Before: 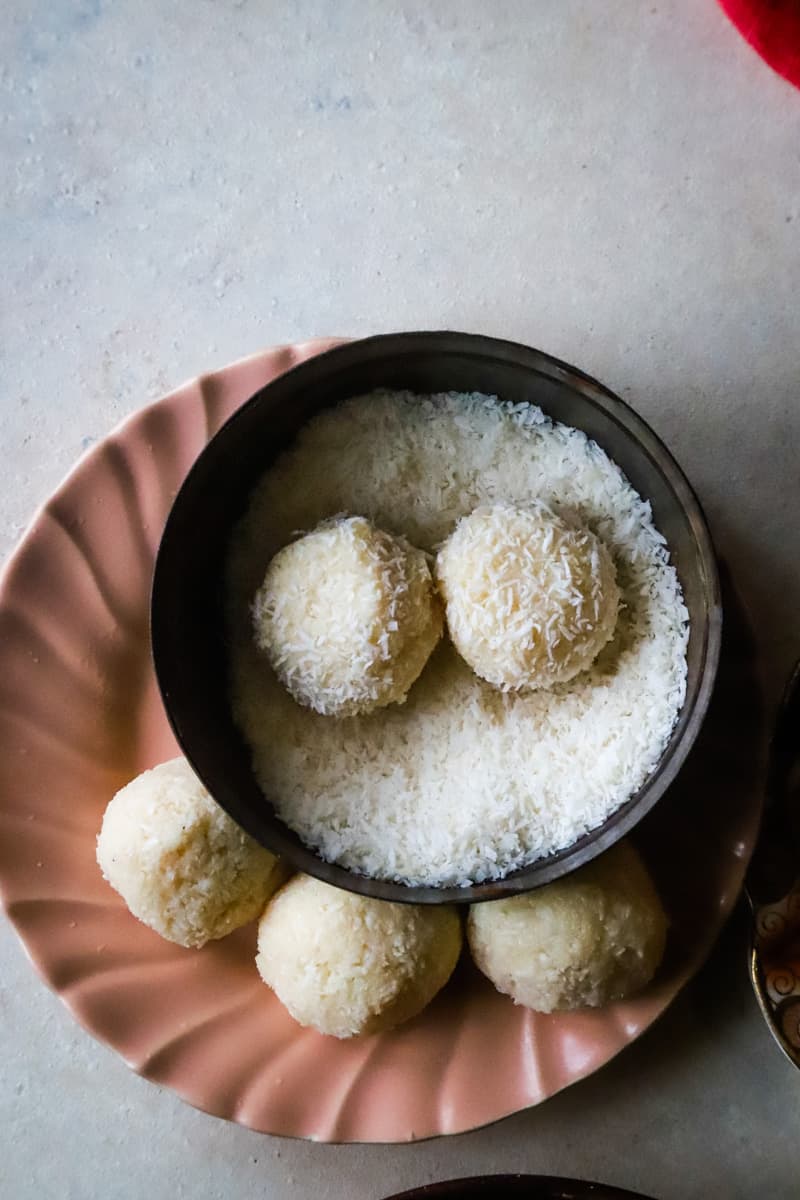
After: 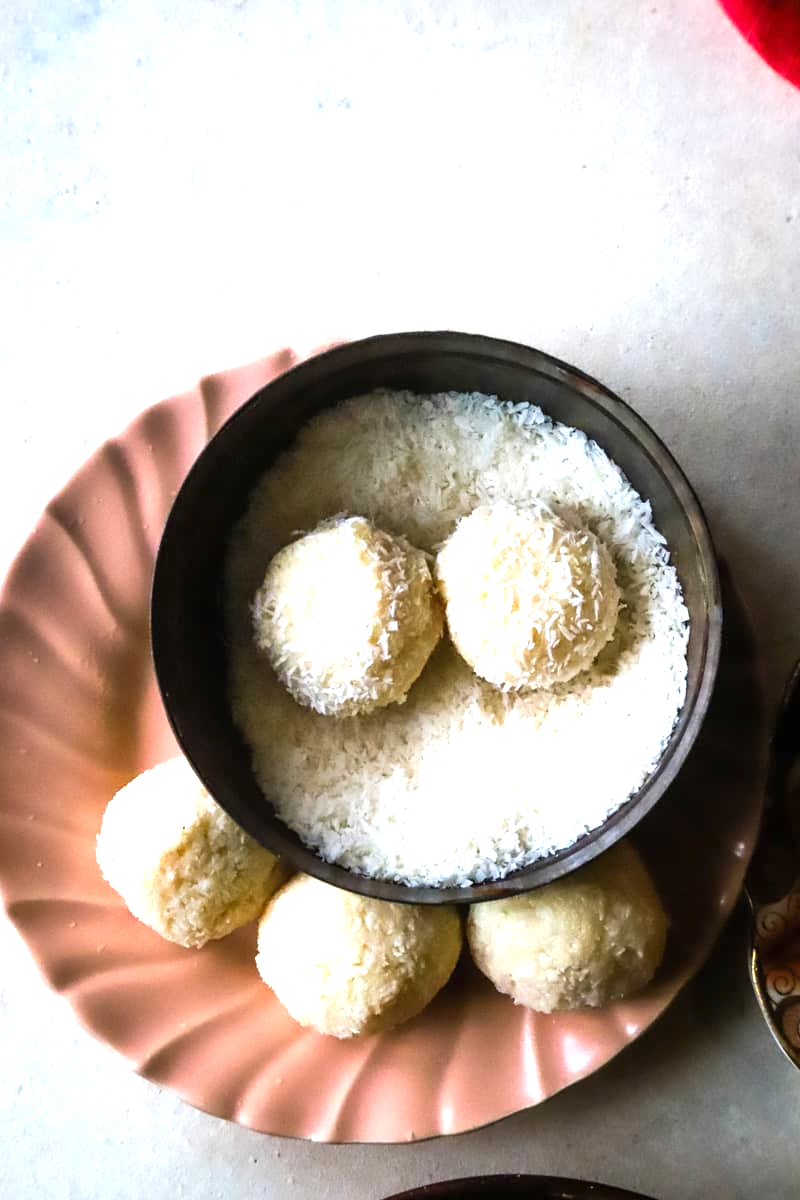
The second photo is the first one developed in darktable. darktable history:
exposure: exposure 1.091 EV, compensate highlight preservation false
